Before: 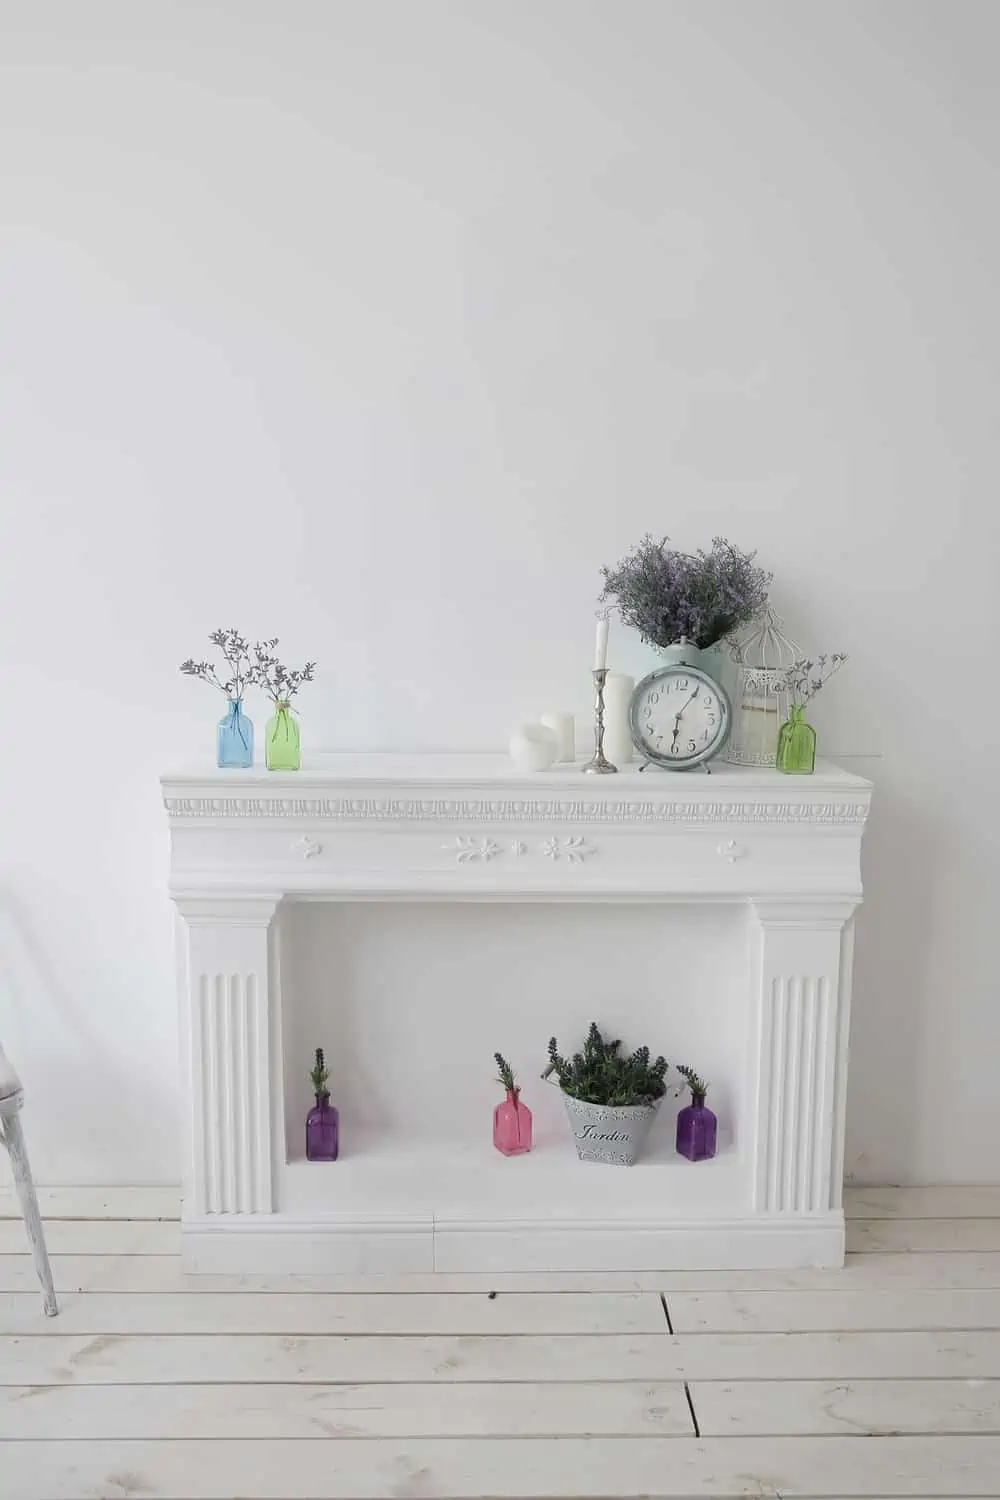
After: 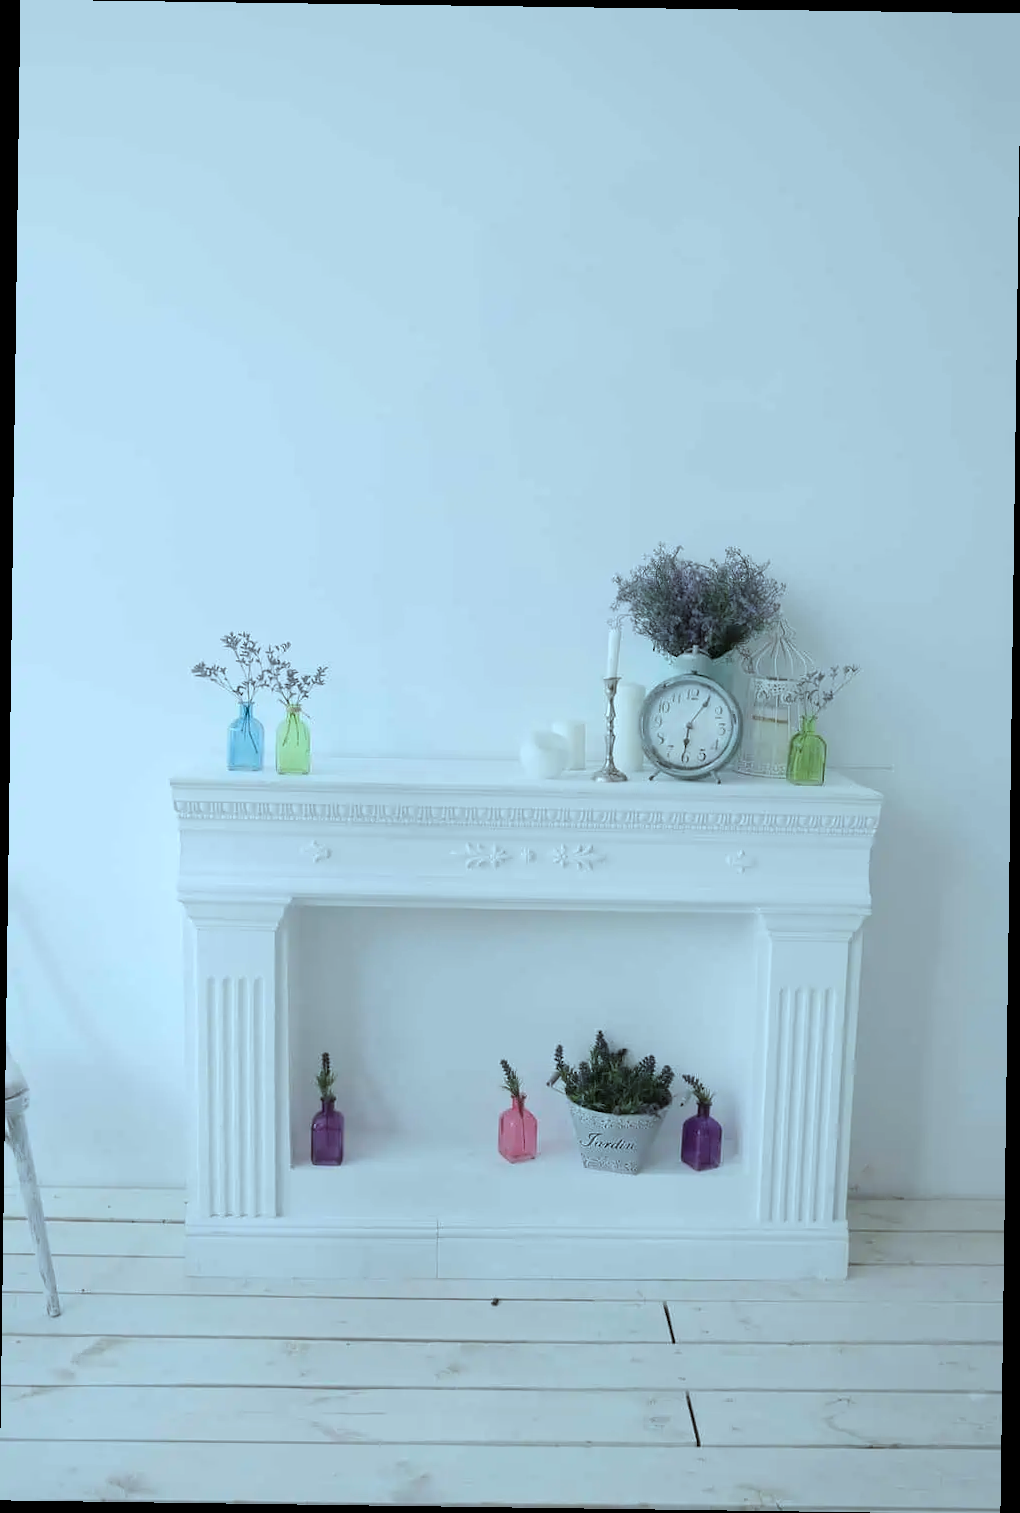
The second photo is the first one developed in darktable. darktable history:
color correction: highlights a* -11.71, highlights b* -15.58
rotate and perspective: rotation 0.8°, automatic cropping off
